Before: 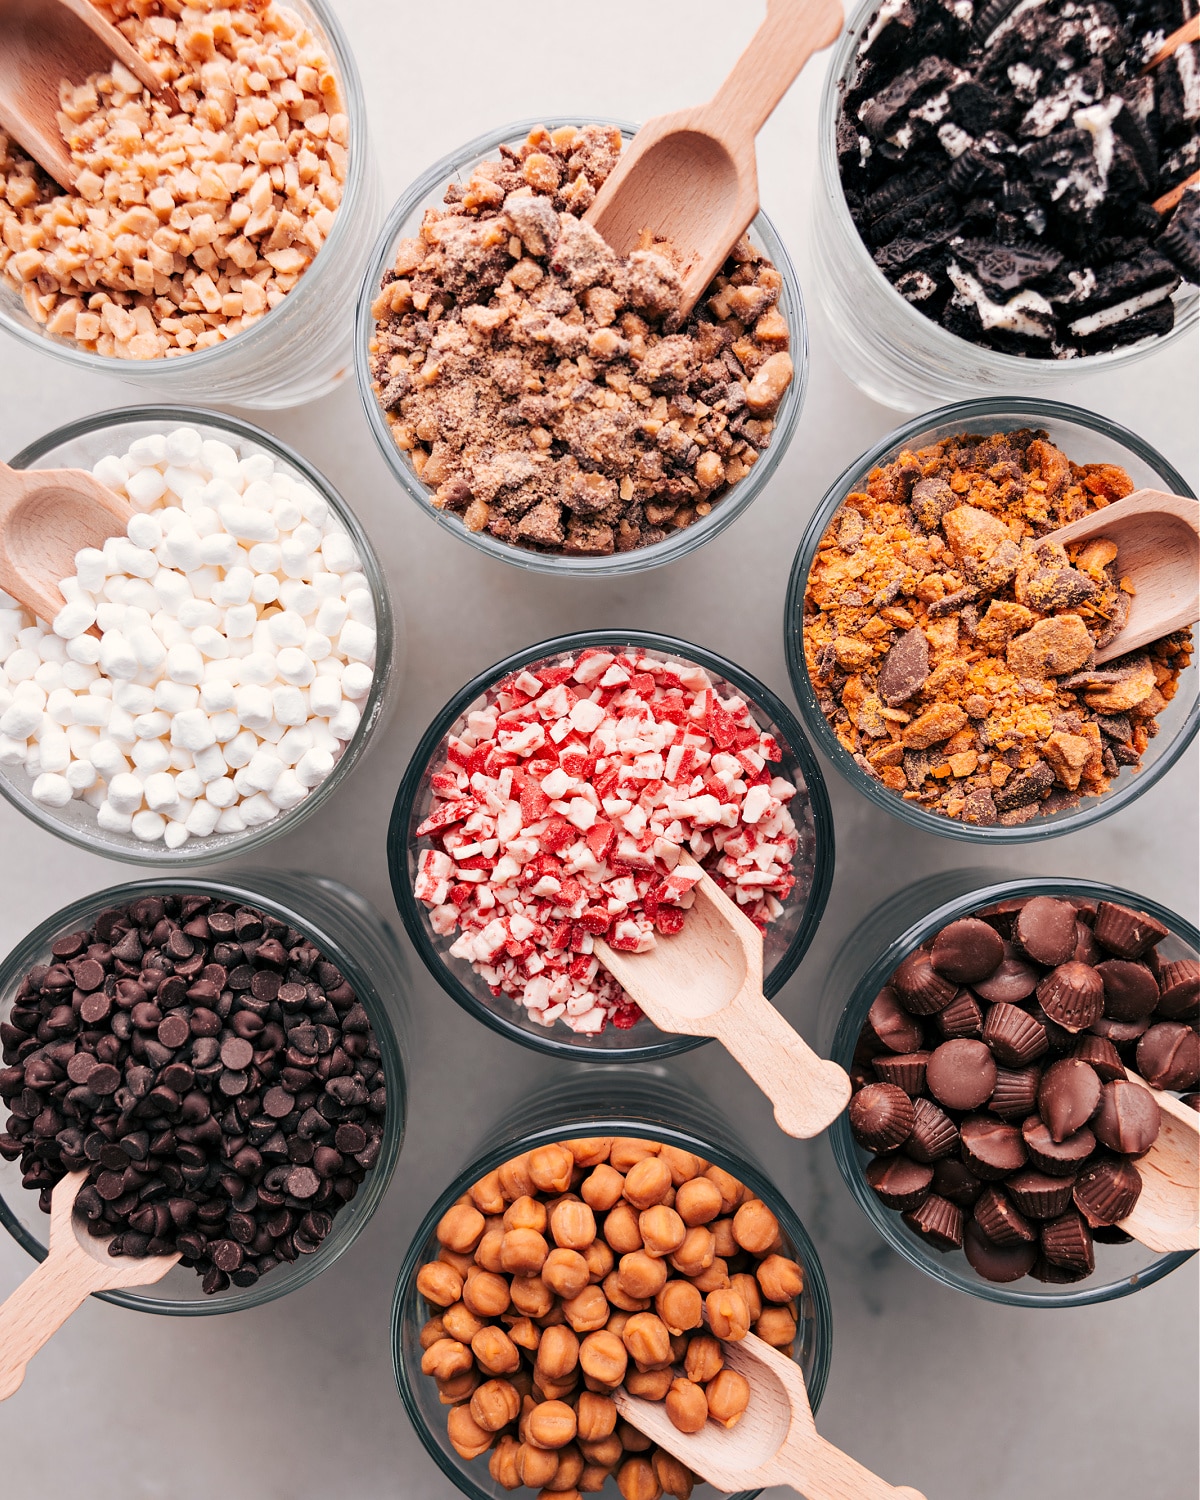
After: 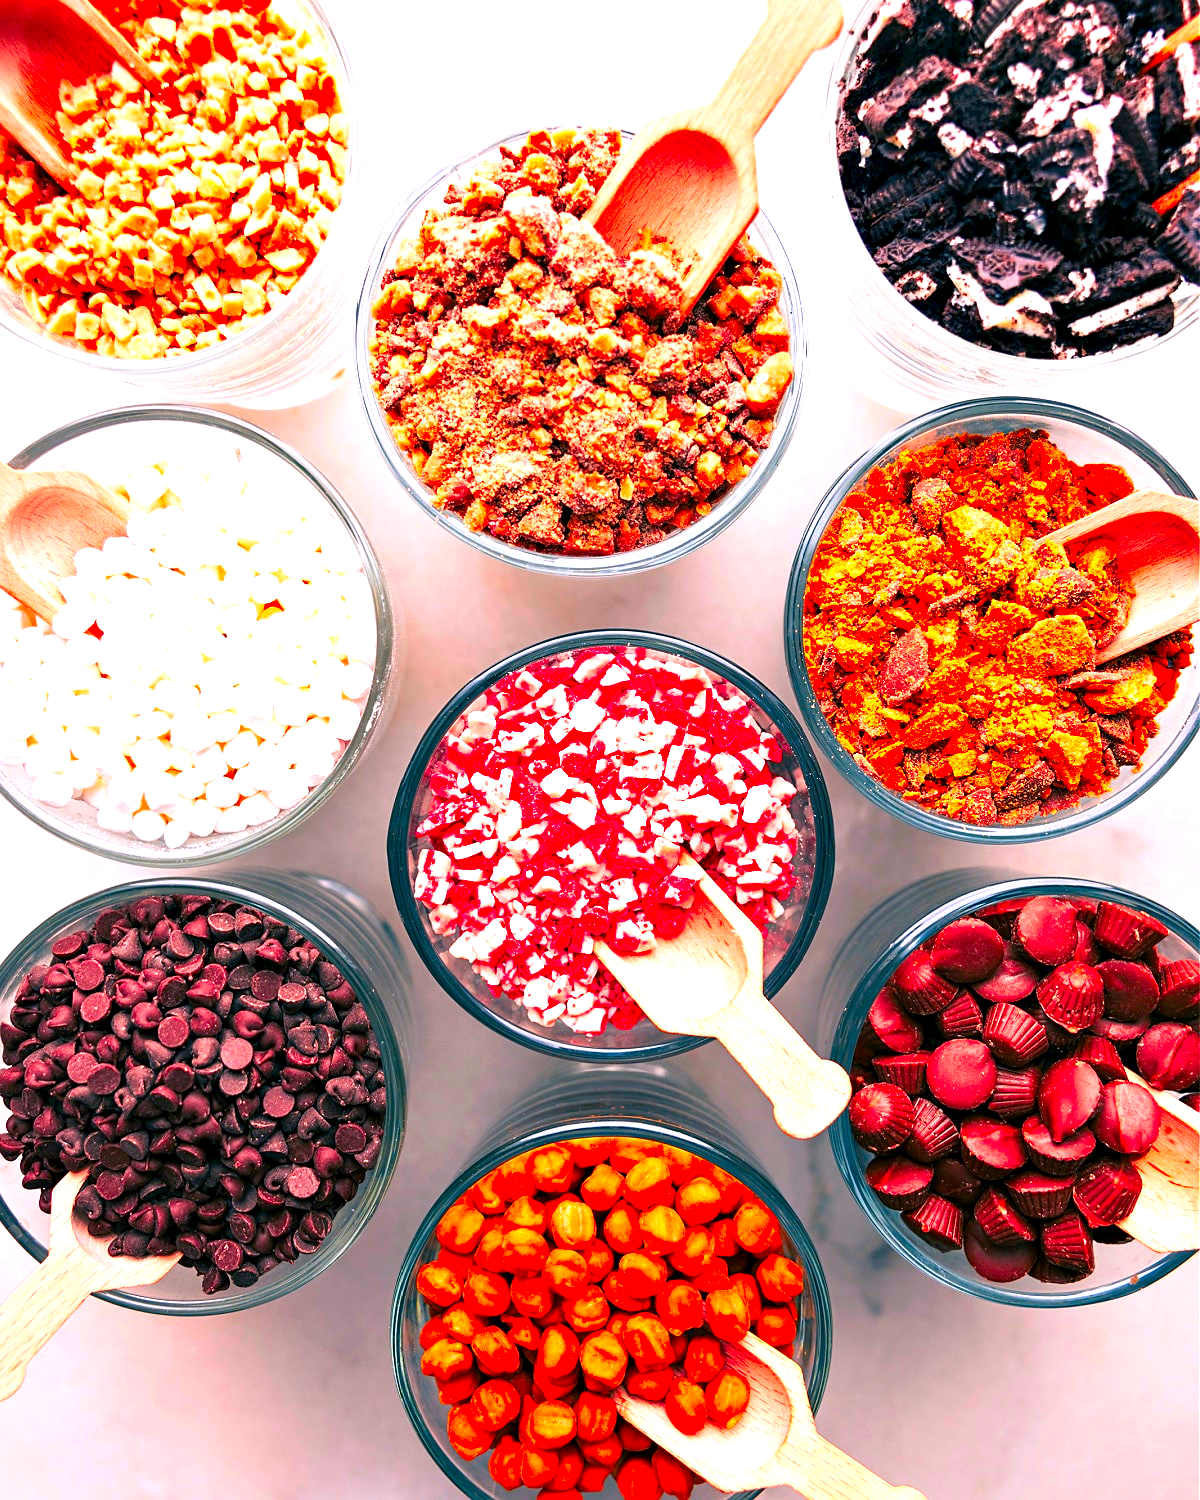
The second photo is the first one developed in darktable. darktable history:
color correction: highlights a* 1.55, highlights b* -1.72, saturation 2.52
exposure: black level correction 0.001, exposure 1.053 EV, compensate highlight preservation false
sharpen: amount 0.213
